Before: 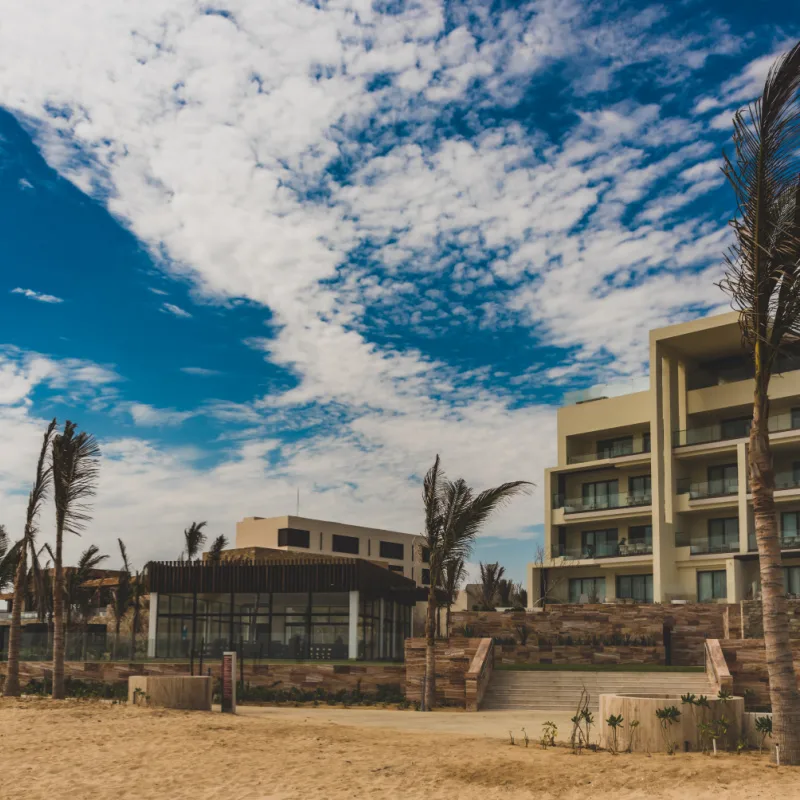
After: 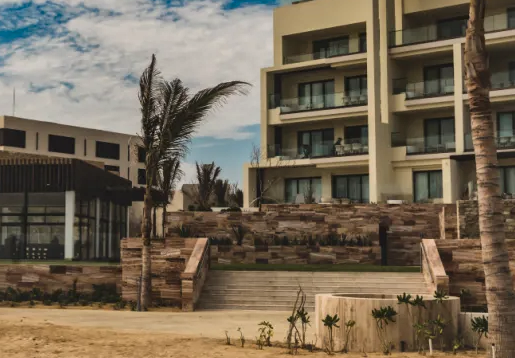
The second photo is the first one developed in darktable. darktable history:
crop and rotate: left 35.509%, top 50.238%, bottom 4.934%
local contrast: mode bilateral grid, contrast 20, coarseness 19, detail 163%, midtone range 0.2
